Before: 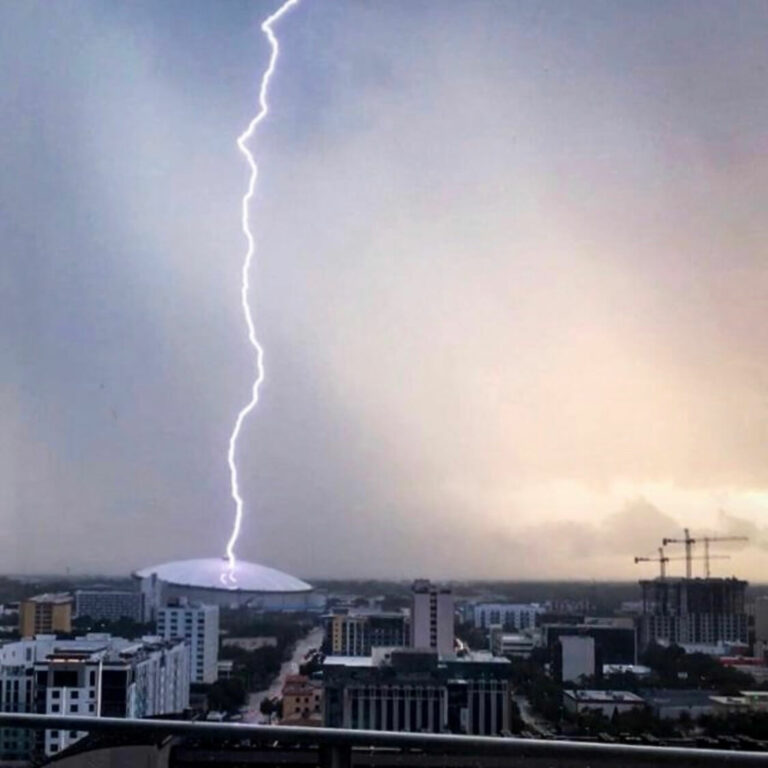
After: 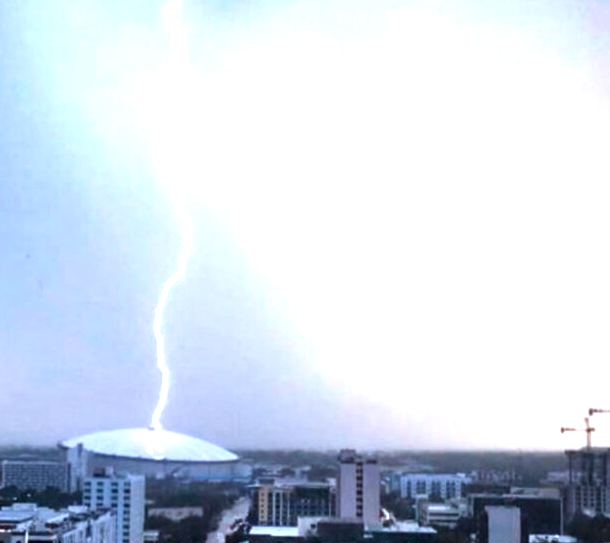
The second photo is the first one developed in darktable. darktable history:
crop: left 9.712%, top 16.928%, right 10.845%, bottom 12.332%
color correction: highlights a* -2.24, highlights b* -18.1
exposure: black level correction 0, exposure 1.1 EV, compensate exposure bias true, compensate highlight preservation false
